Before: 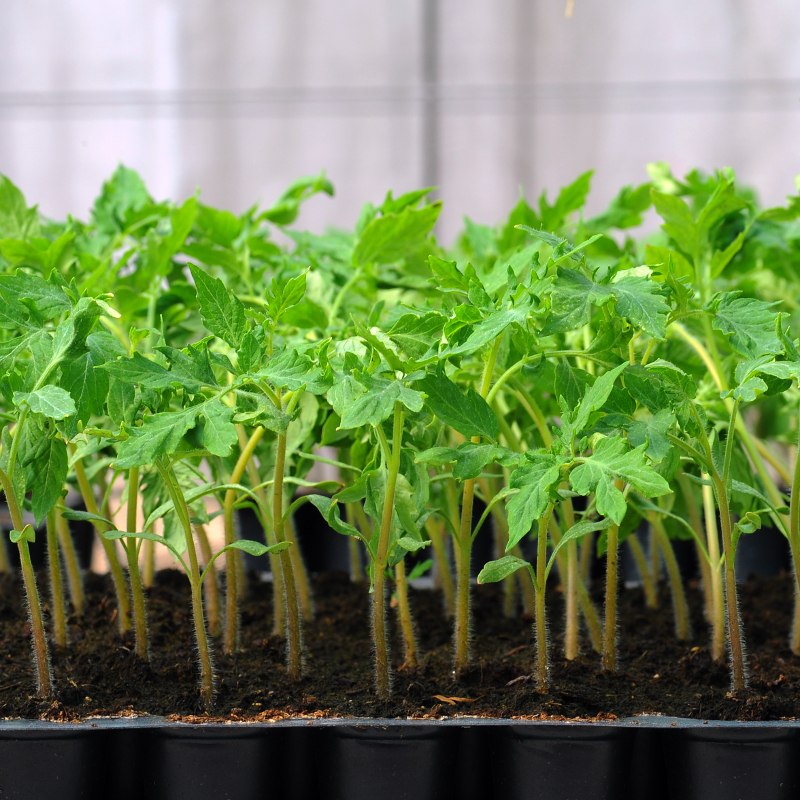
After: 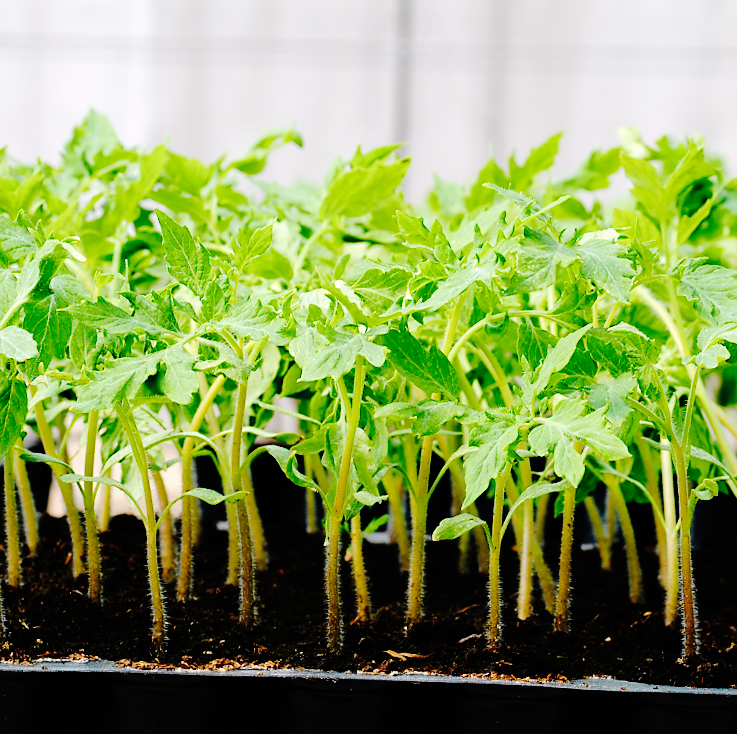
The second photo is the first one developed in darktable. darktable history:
color correction: highlights b* -0.049, saturation 0.807
base curve: curves: ch0 [(0, 0) (0.036, 0.01) (0.123, 0.254) (0.258, 0.504) (0.507, 0.748) (1, 1)], preserve colors none
sharpen: radius 1.44, amount 0.393, threshold 1.458
crop and rotate: angle -2.11°, left 3.112%, top 4.253%, right 1.371%, bottom 0.643%
